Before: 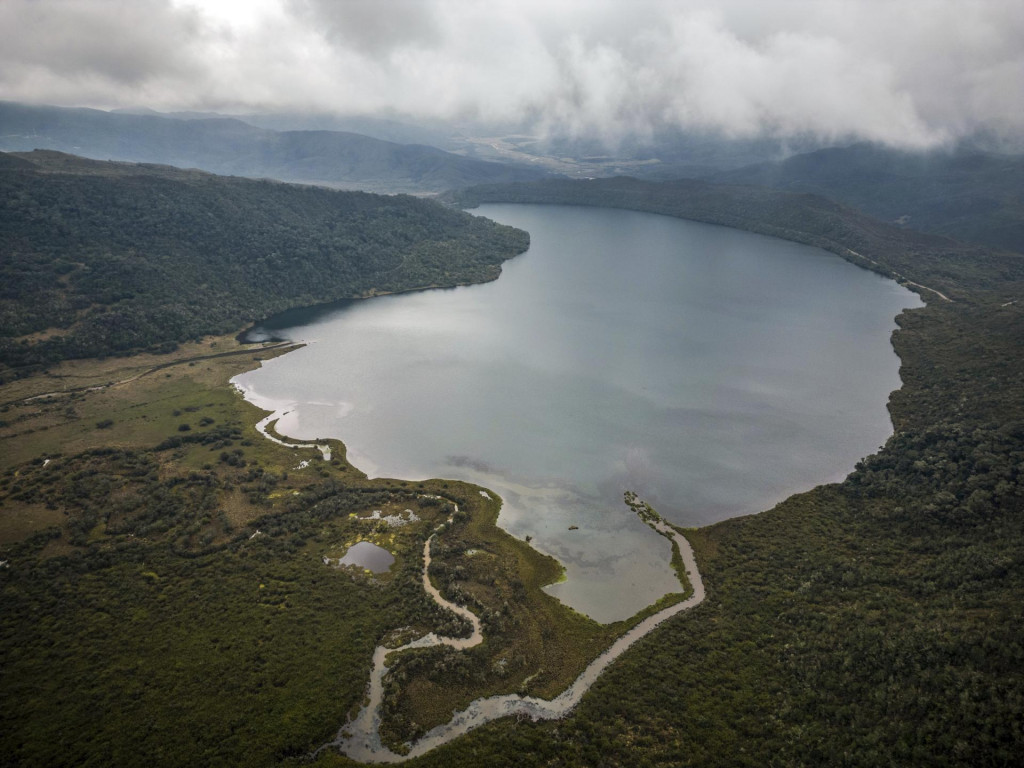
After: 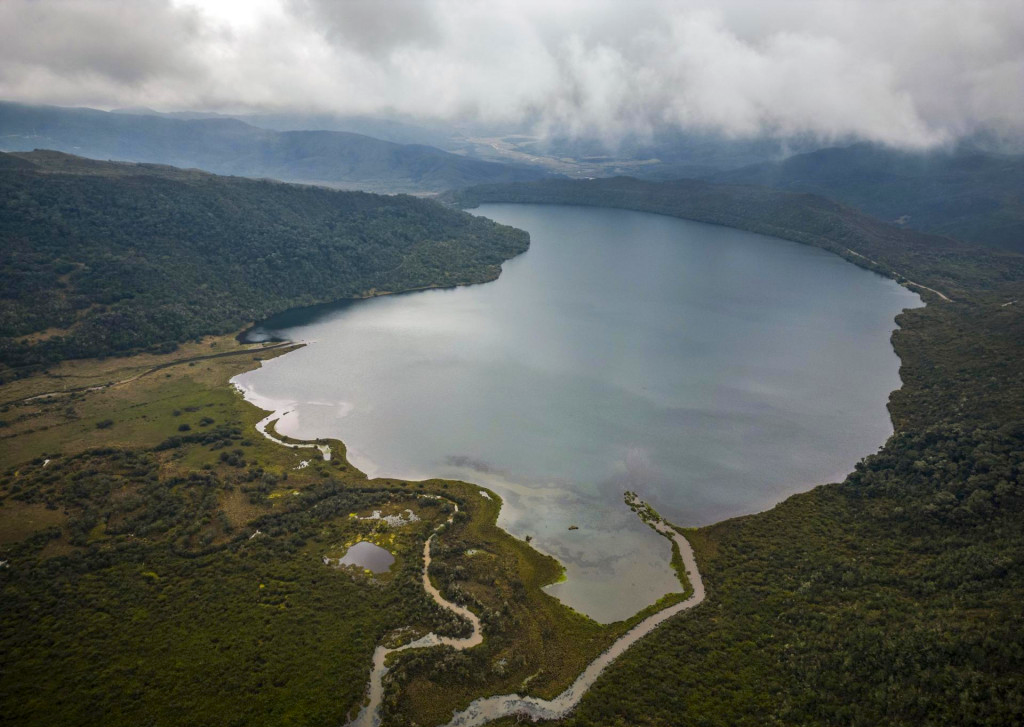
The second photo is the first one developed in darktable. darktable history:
crop and rotate: top 0.008%, bottom 5.213%
tone equalizer: on, module defaults
contrast brightness saturation: brightness -0.02, saturation 0.337
